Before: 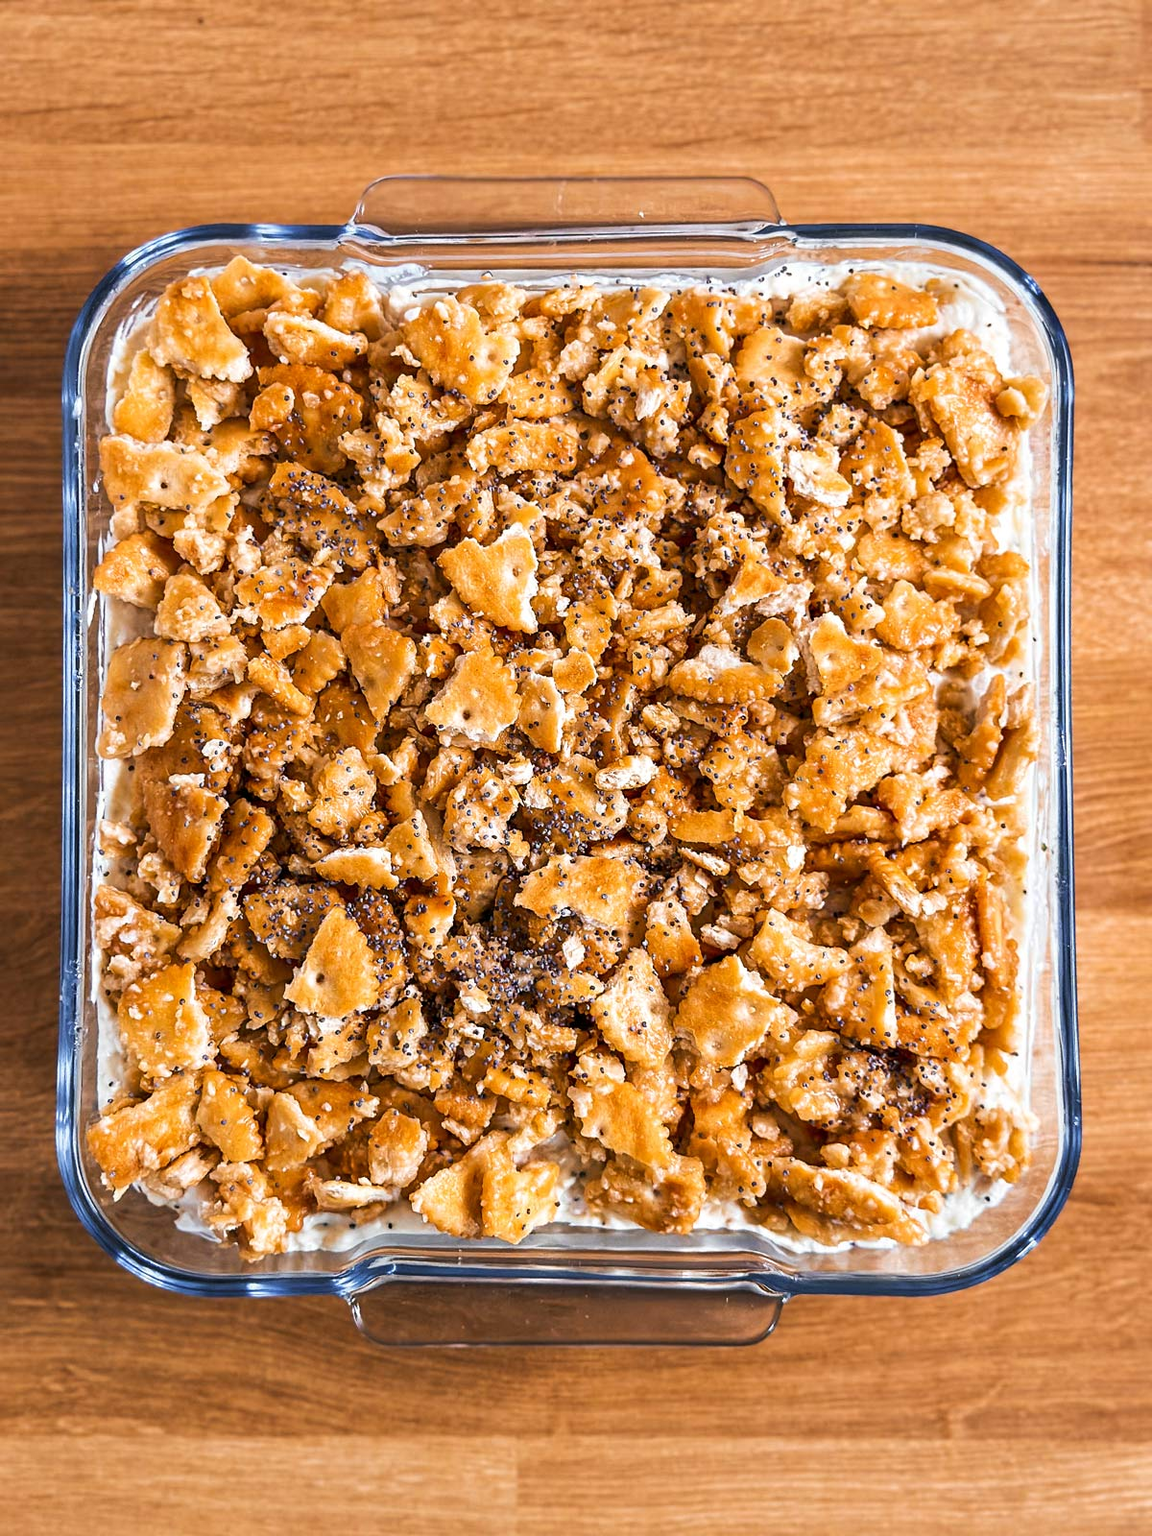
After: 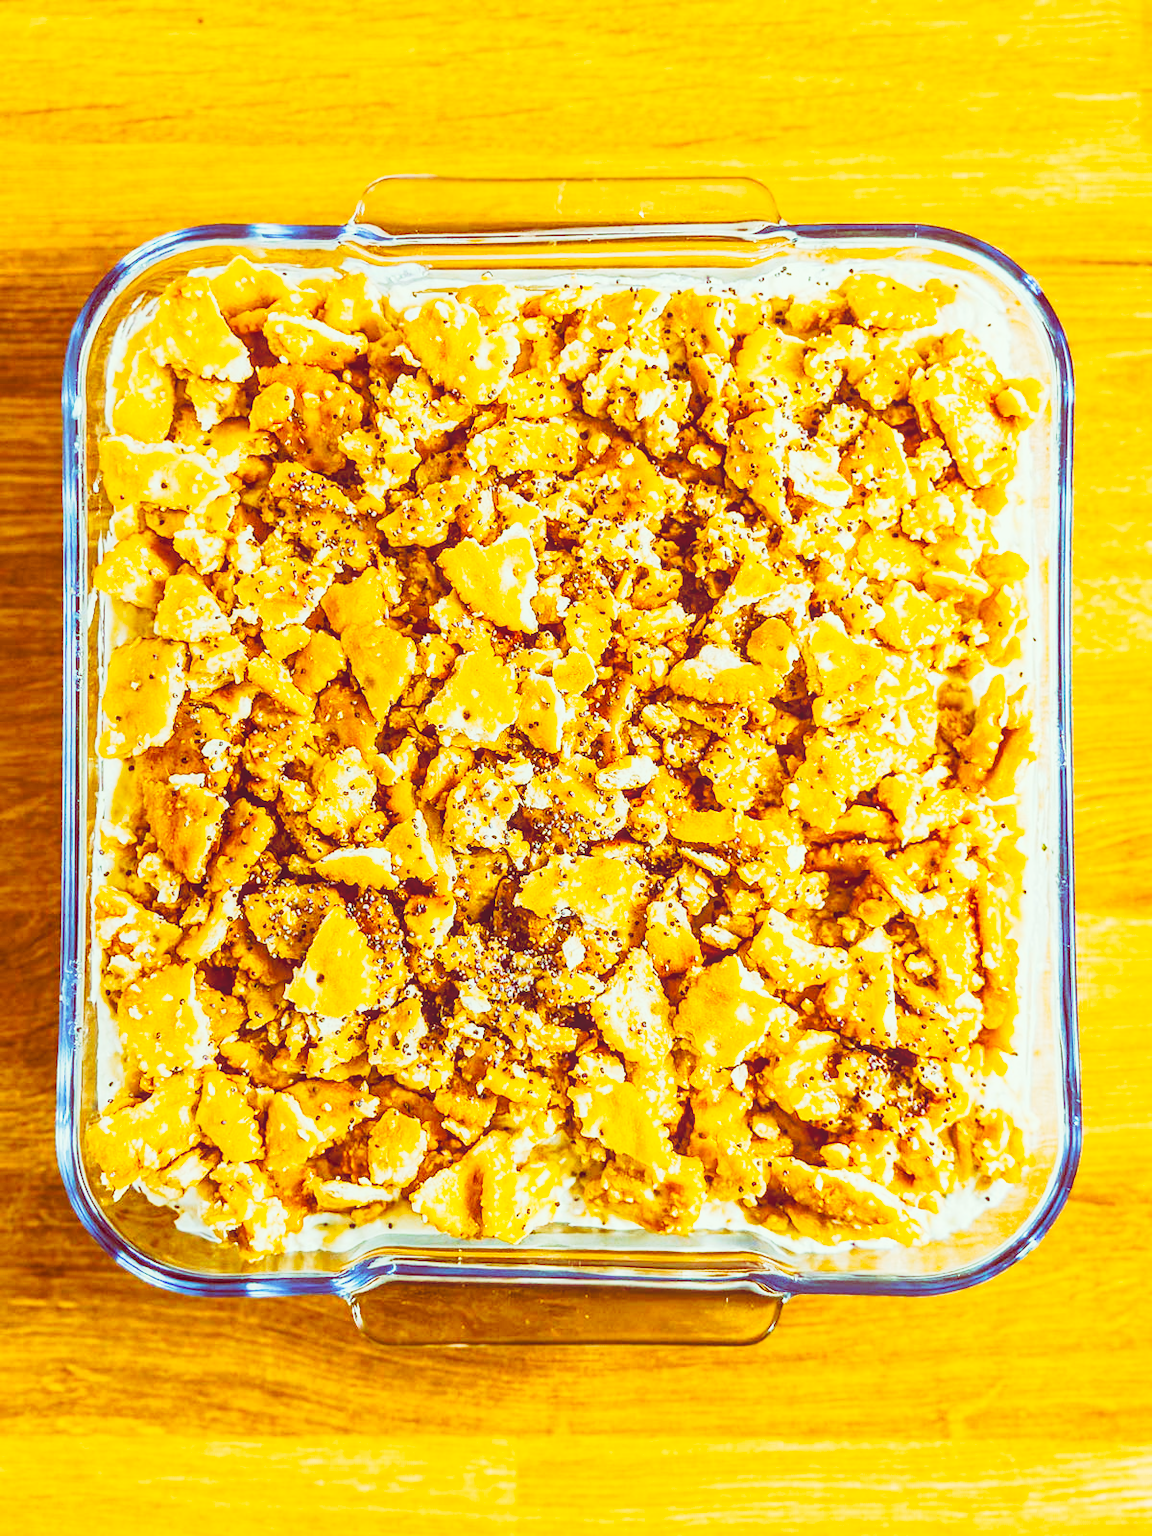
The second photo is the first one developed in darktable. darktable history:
velvia: on, module defaults
tone curve: curves: ch0 [(0, 0) (0.003, 0.004) (0.011, 0.015) (0.025, 0.034) (0.044, 0.061) (0.069, 0.095) (0.1, 0.137) (0.136, 0.187) (0.177, 0.244) (0.224, 0.308) (0.277, 0.415) (0.335, 0.532) (0.399, 0.642) (0.468, 0.747) (0.543, 0.829) (0.623, 0.886) (0.709, 0.924) (0.801, 0.951) (0.898, 0.975) (1, 1)], preserve colors none
color balance: lift [1, 1.015, 0.987, 0.985], gamma [1, 0.959, 1.042, 0.958], gain [0.927, 0.938, 1.072, 0.928], contrast 1.5%
local contrast: highlights 48%, shadows 0%, detail 100%
color balance rgb: perceptual saturation grading › global saturation 30%, global vibrance 20%
